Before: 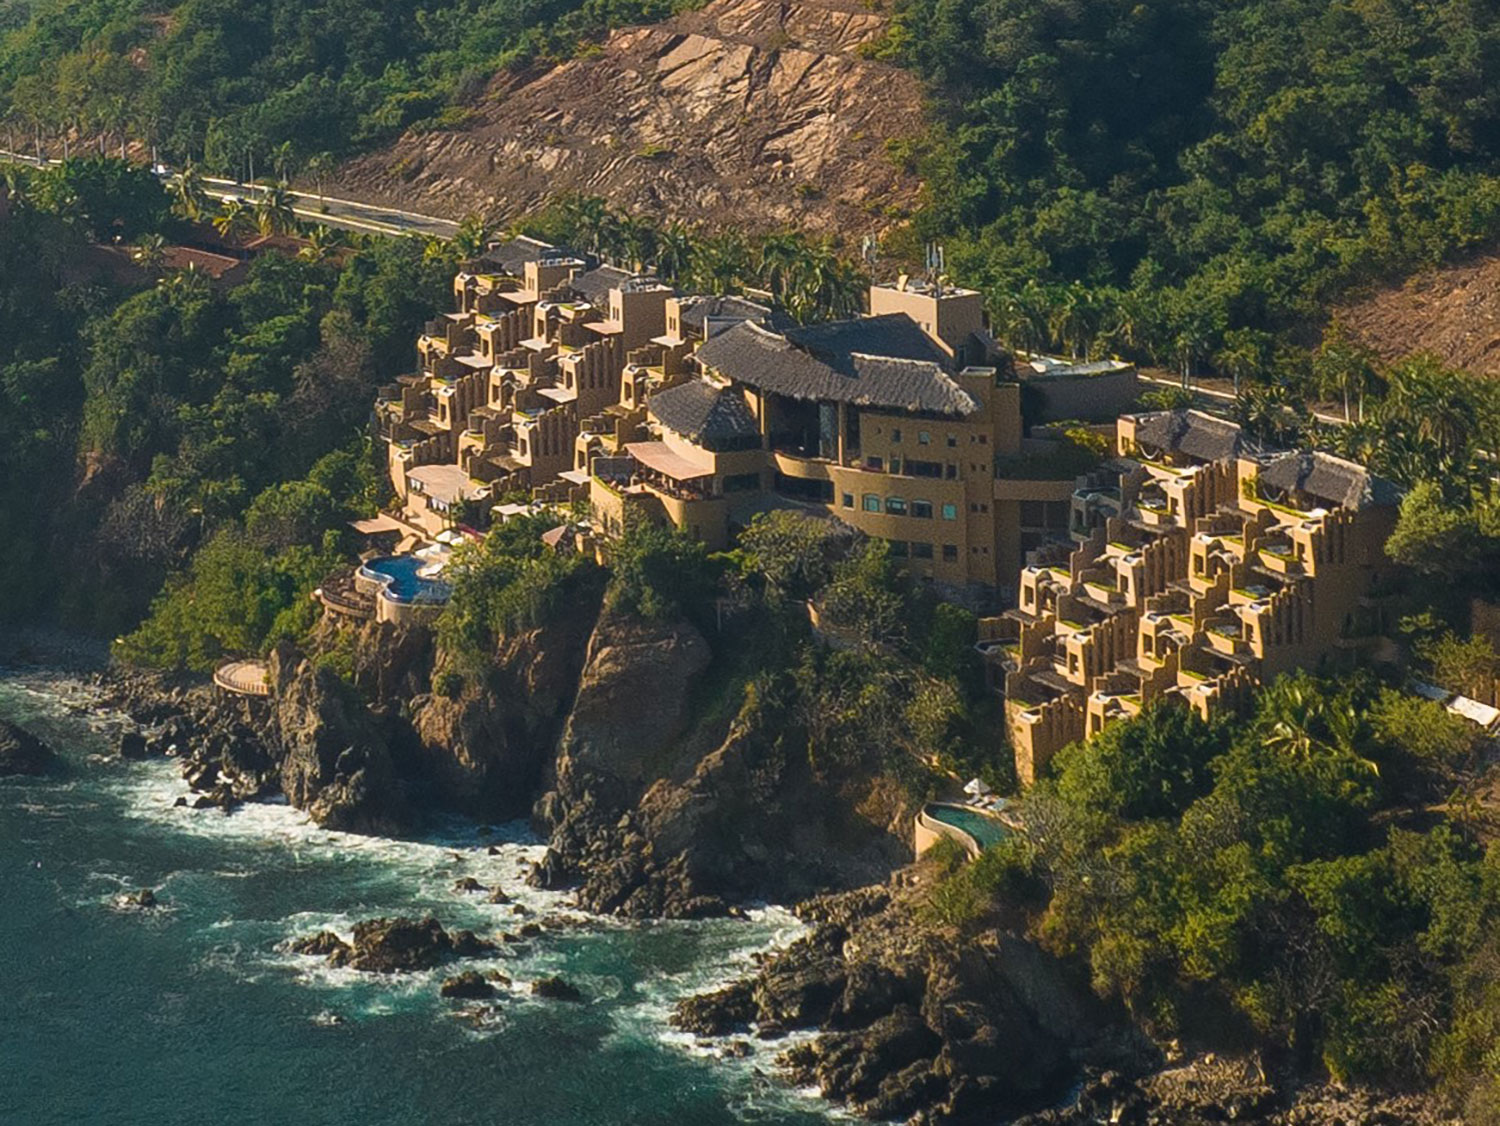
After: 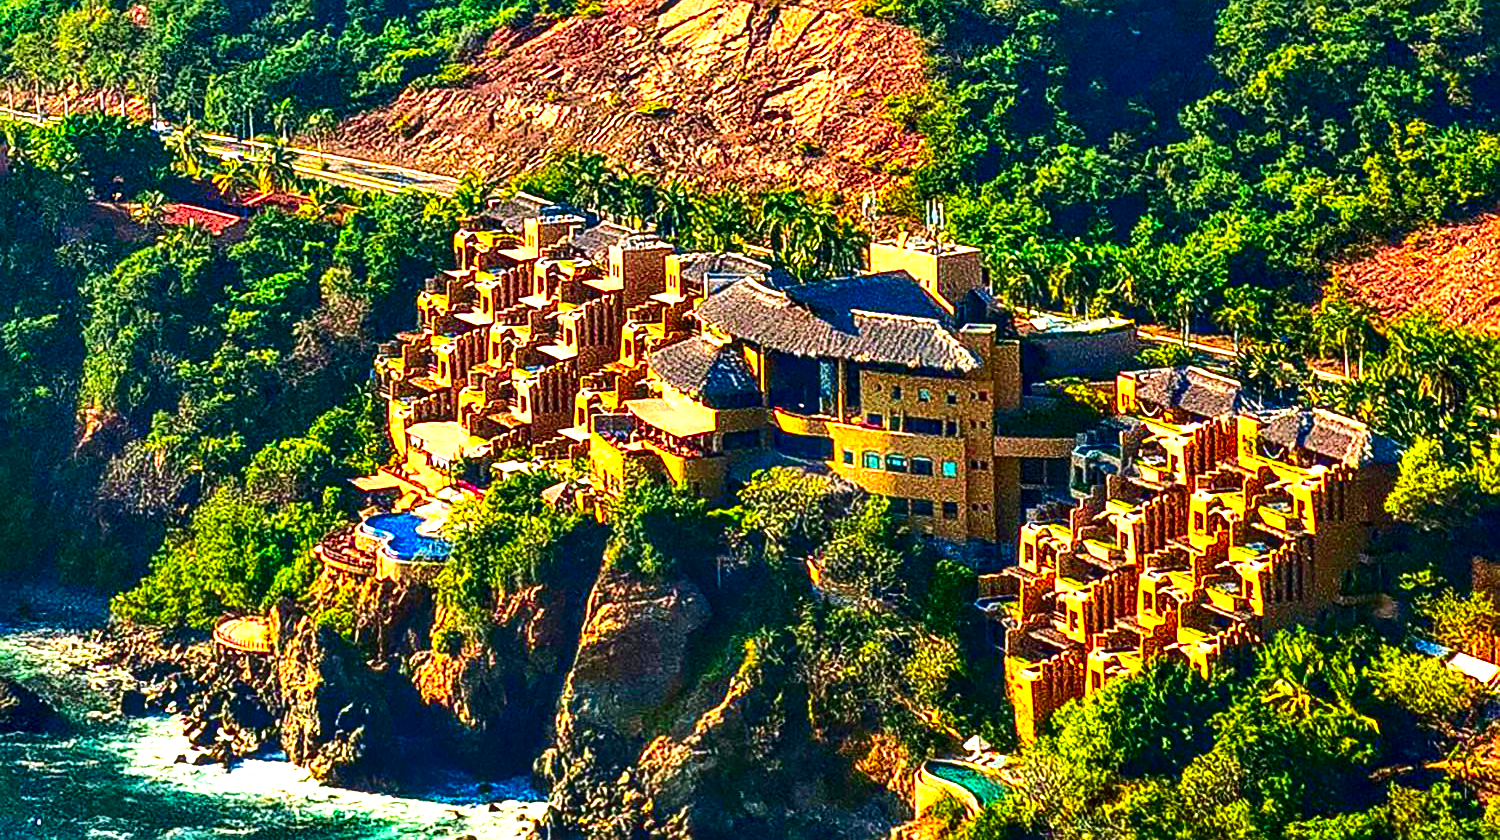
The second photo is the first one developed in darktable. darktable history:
tone curve: curves: ch0 [(0, 0.021) (0.059, 0.053) (0.212, 0.18) (0.337, 0.304) (0.495, 0.505) (0.725, 0.731) (0.89, 0.919) (1, 1)]; ch1 [(0, 0) (0.094, 0.081) (0.311, 0.282) (0.421, 0.417) (0.479, 0.475) (0.54, 0.55) (0.615, 0.65) (0.683, 0.688) (1, 1)]; ch2 [(0, 0) (0.257, 0.217) (0.44, 0.431) (0.498, 0.507) (0.603, 0.598) (1, 1)], color space Lab, independent channels, preserve colors none
local contrast: highlights 77%, shadows 56%, detail 173%, midtone range 0.43
color correction: highlights b* 0.052, saturation 2.1
contrast brightness saturation: contrast 0.194, brightness -0.112, saturation 0.214
contrast equalizer: y [[0.6 ×6], [0.55 ×6], [0 ×6], [0 ×6], [0 ×6]]
exposure: black level correction 0, exposure 1.196 EV, compensate highlight preservation false
crop: top 3.889%, bottom 21.447%
sharpen: on, module defaults
